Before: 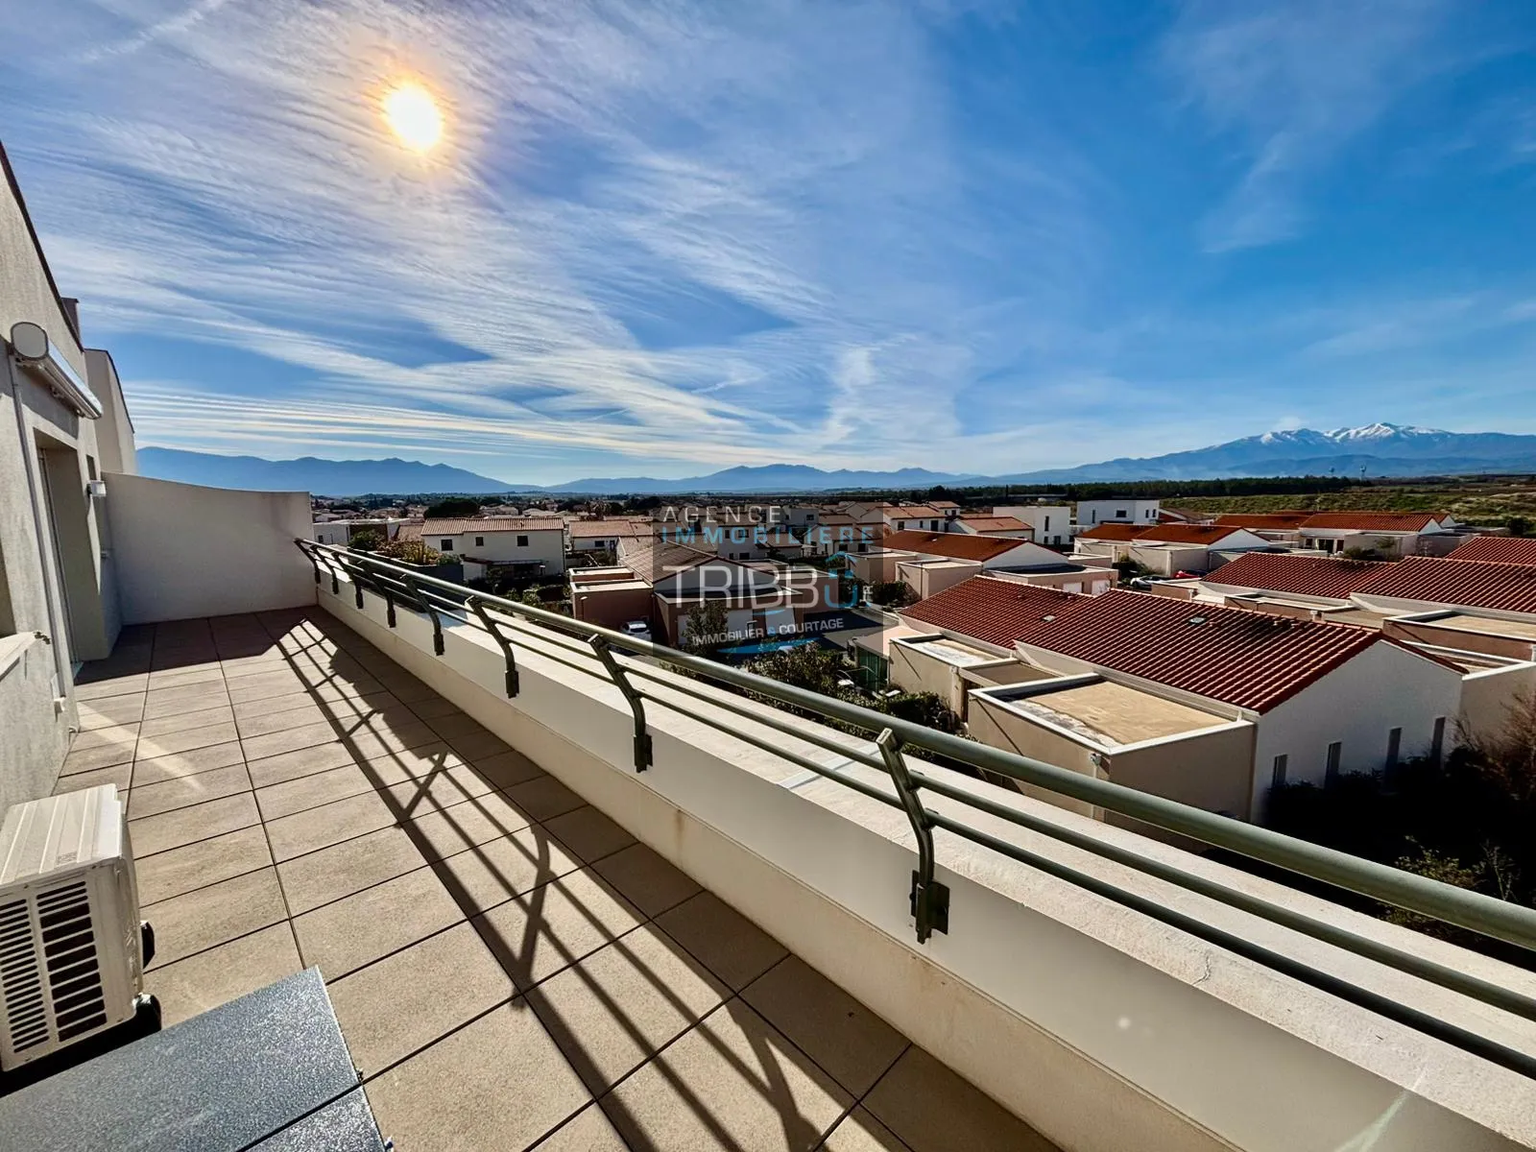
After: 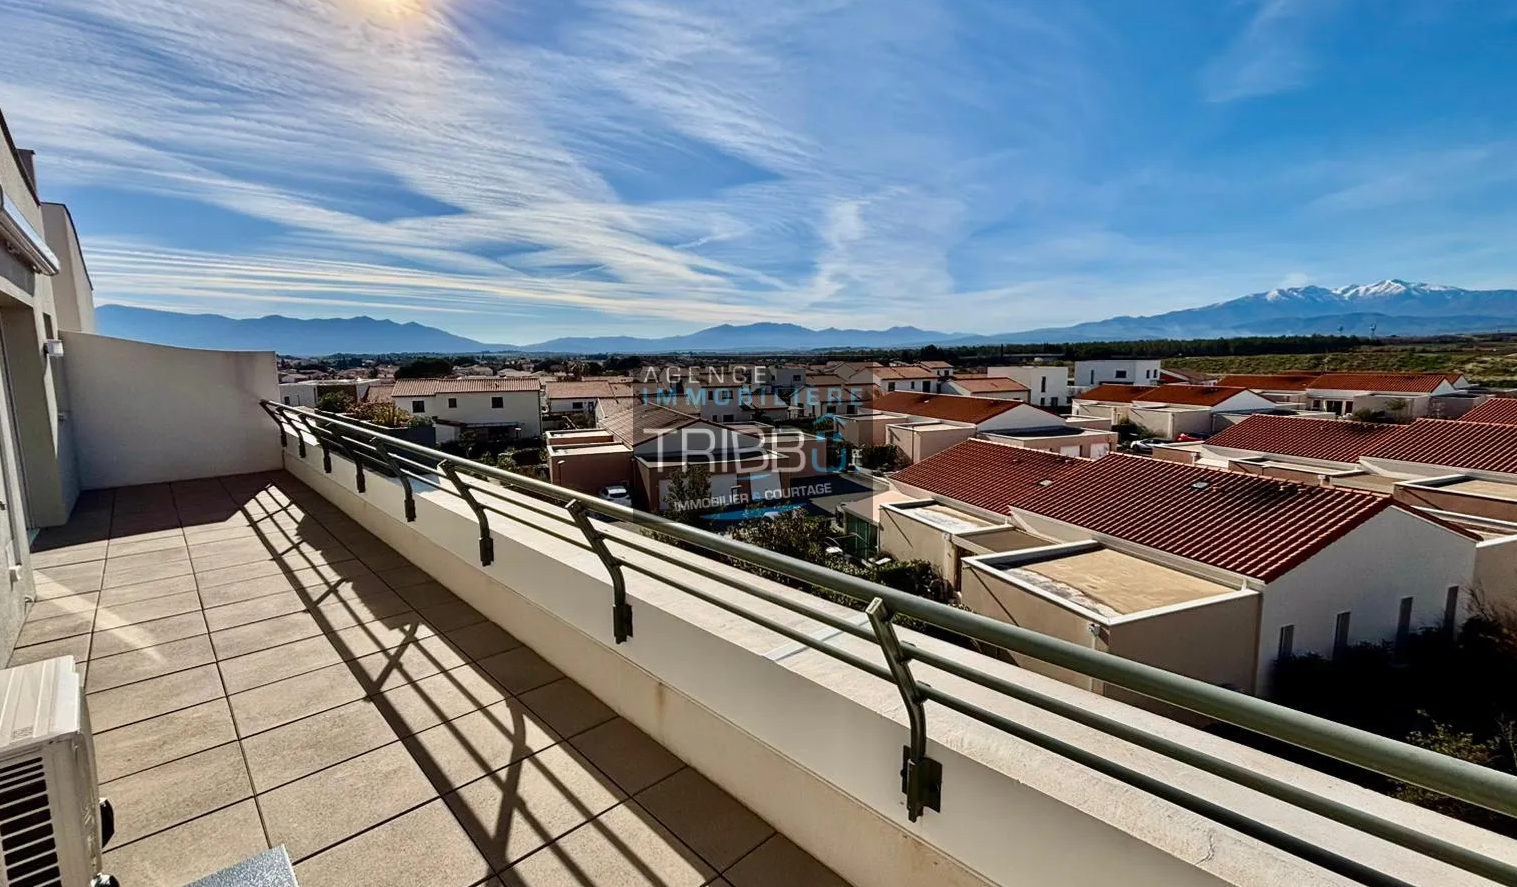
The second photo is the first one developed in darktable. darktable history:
crop and rotate: left 2.944%, top 13.436%, right 2.218%, bottom 12.6%
